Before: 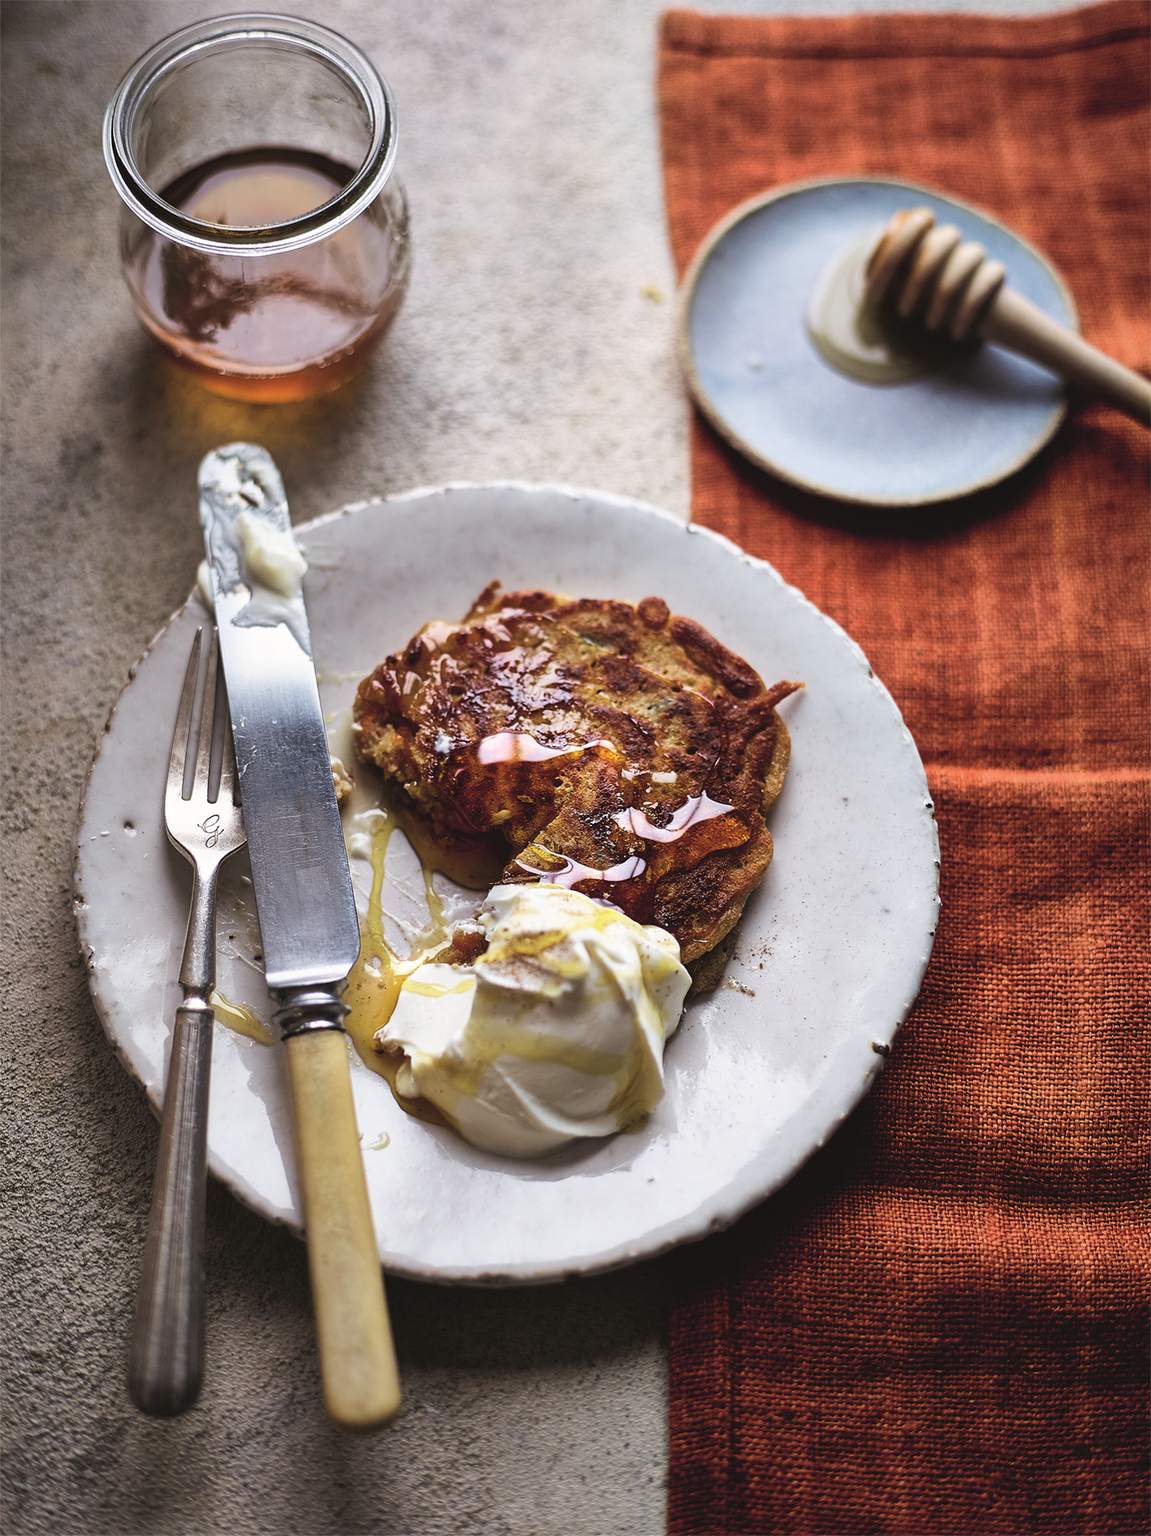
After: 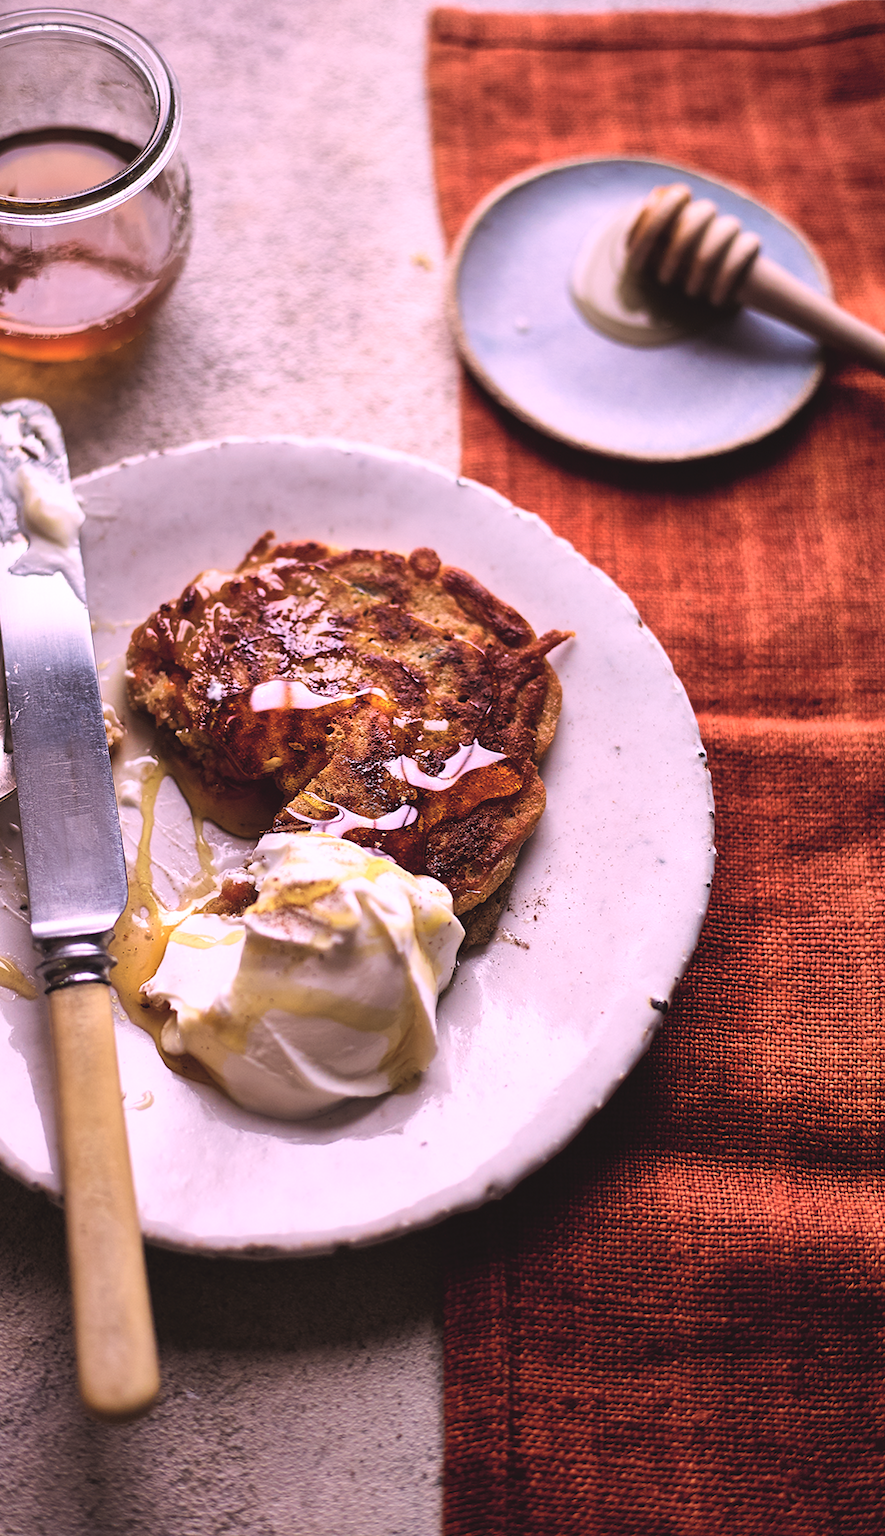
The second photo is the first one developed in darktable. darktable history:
rotate and perspective: rotation 0.215°, lens shift (vertical) -0.139, crop left 0.069, crop right 0.939, crop top 0.002, crop bottom 0.996
white balance: red 1.188, blue 1.11
crop: left 17.582%, bottom 0.031%
